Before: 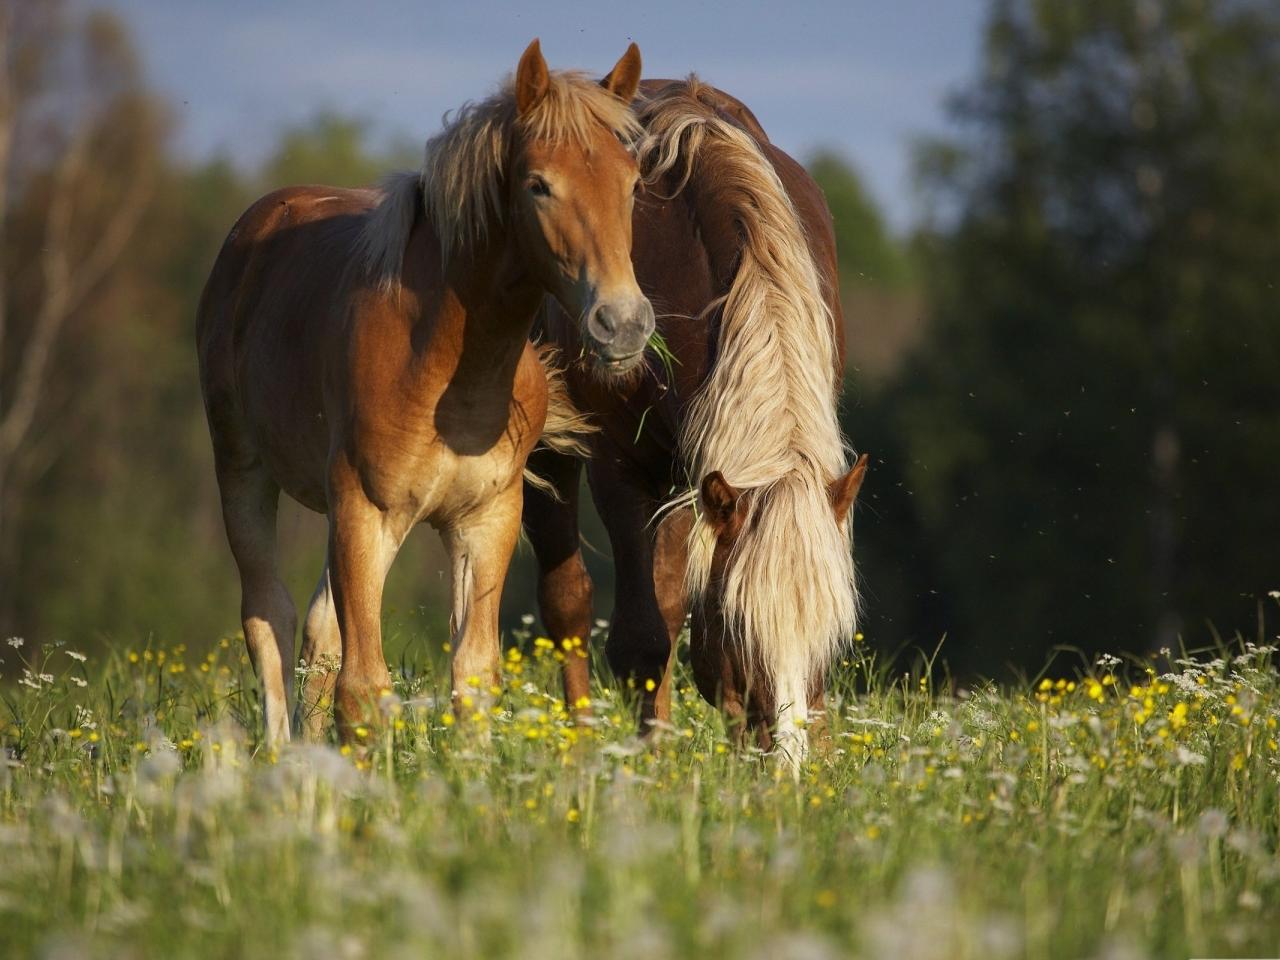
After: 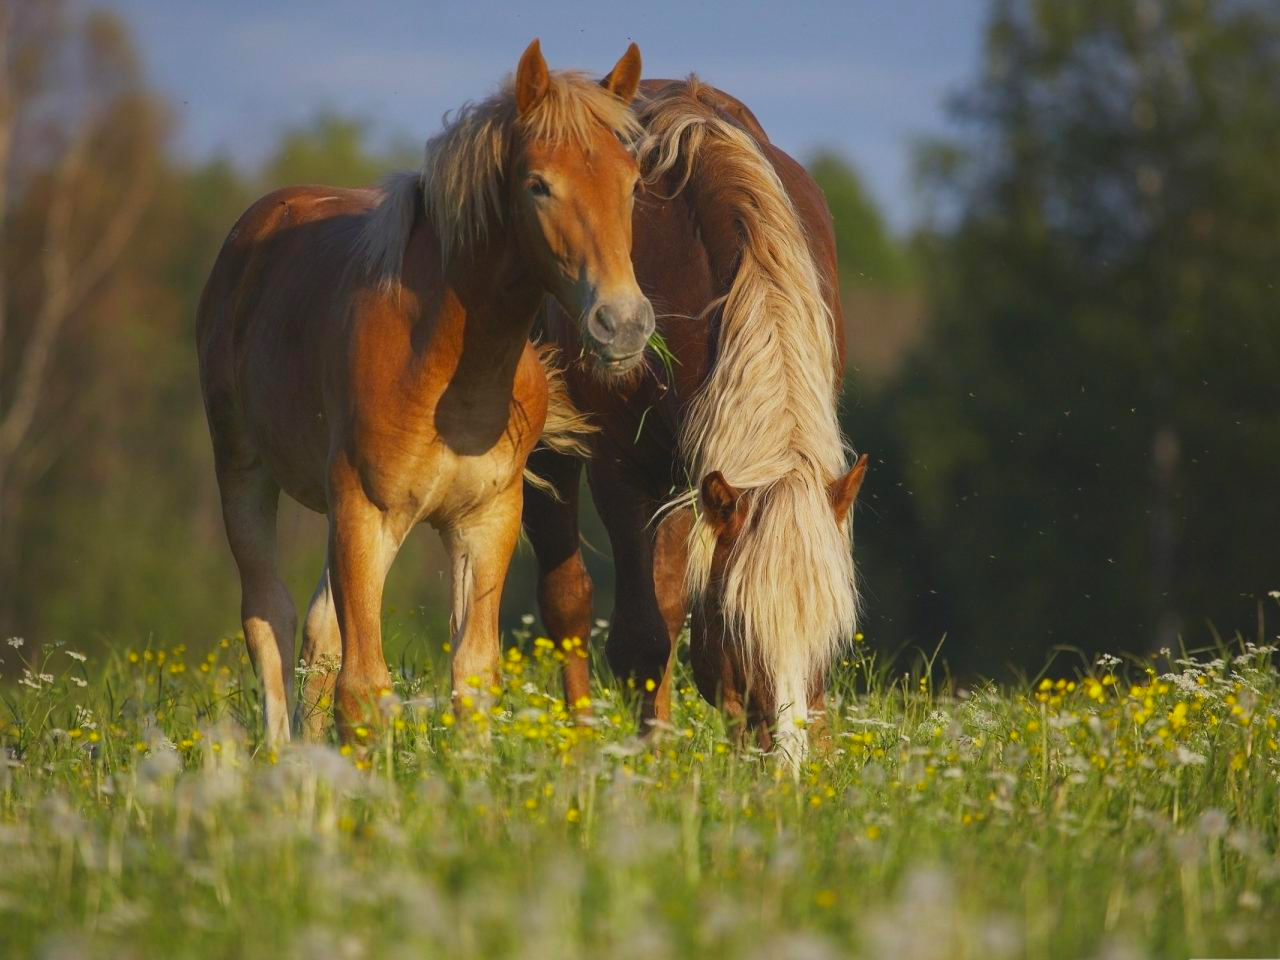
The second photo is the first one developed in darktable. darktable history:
contrast brightness saturation: contrast -0.179, saturation 0.186
